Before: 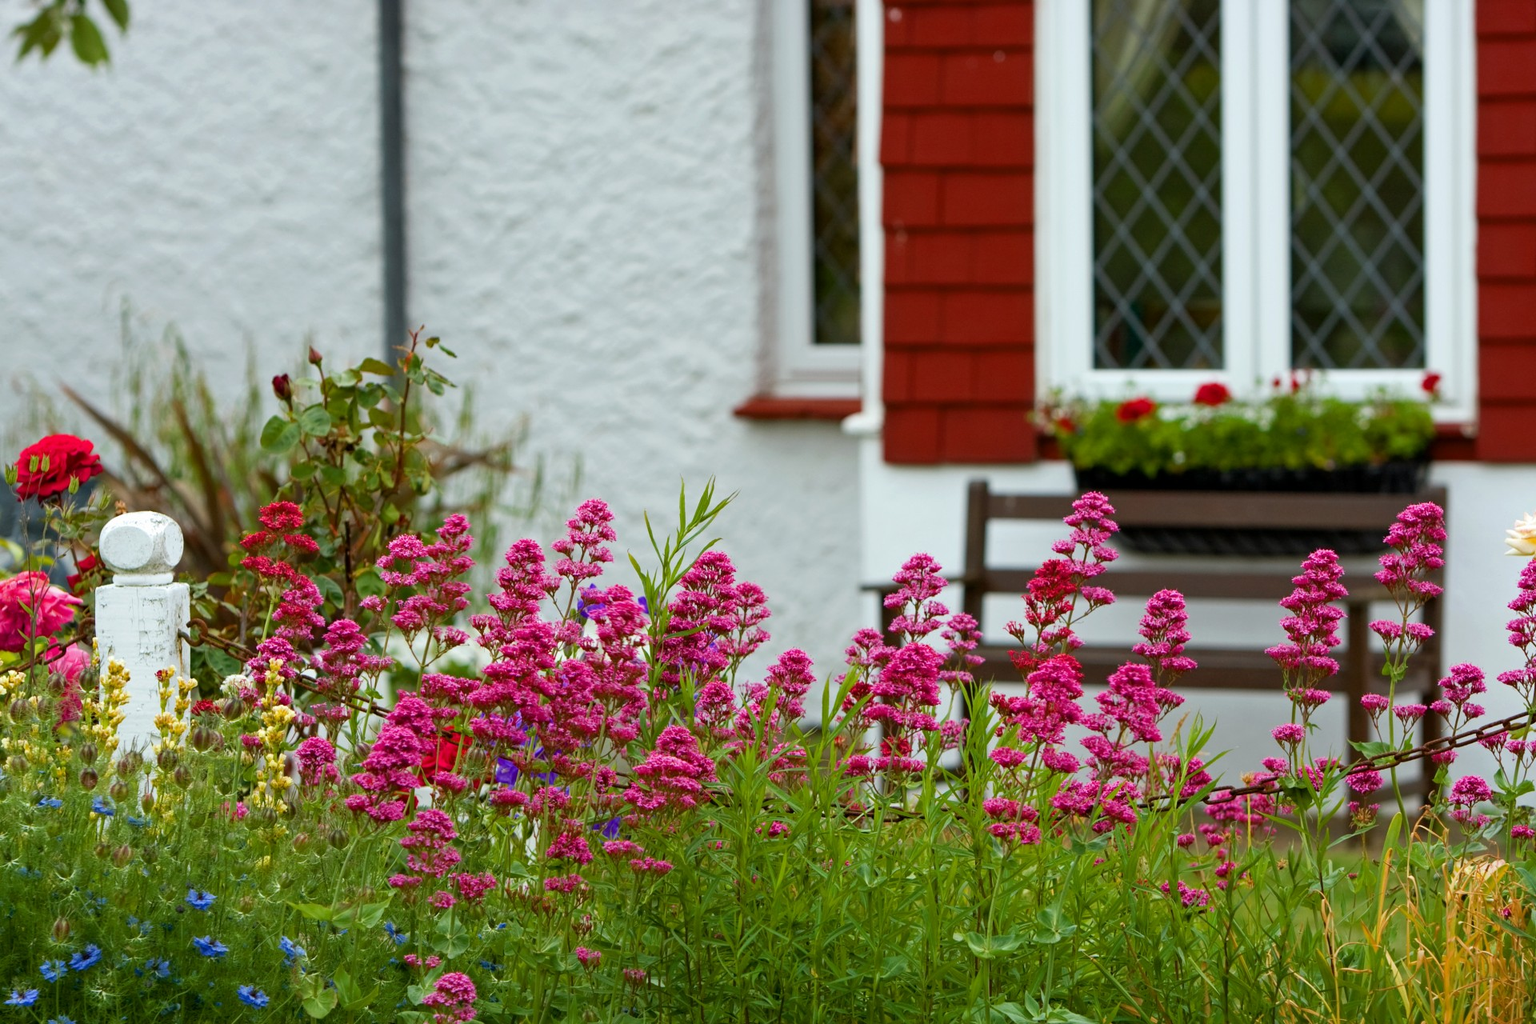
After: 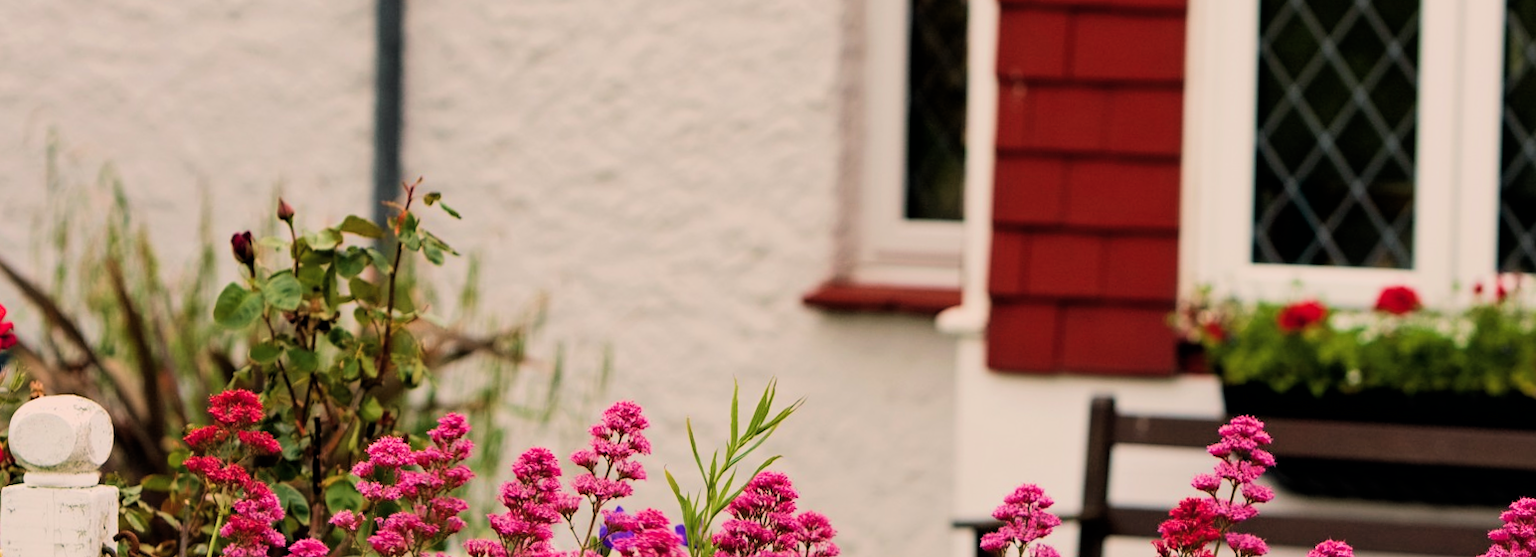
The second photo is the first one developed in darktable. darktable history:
rotate and perspective: rotation 2.17°, automatic cropping off
white balance: red 1.127, blue 0.943
crop: left 7.036%, top 18.398%, right 14.379%, bottom 40.043%
filmic rgb: black relative exposure -5 EV, hardness 2.88, contrast 1.3
color balance rgb: shadows lift › hue 87.51°, highlights gain › chroma 1.62%, highlights gain › hue 55.1°, global offset › chroma 0.06%, global offset › hue 253.66°, linear chroma grading › global chroma 0.5%
velvia: on, module defaults
